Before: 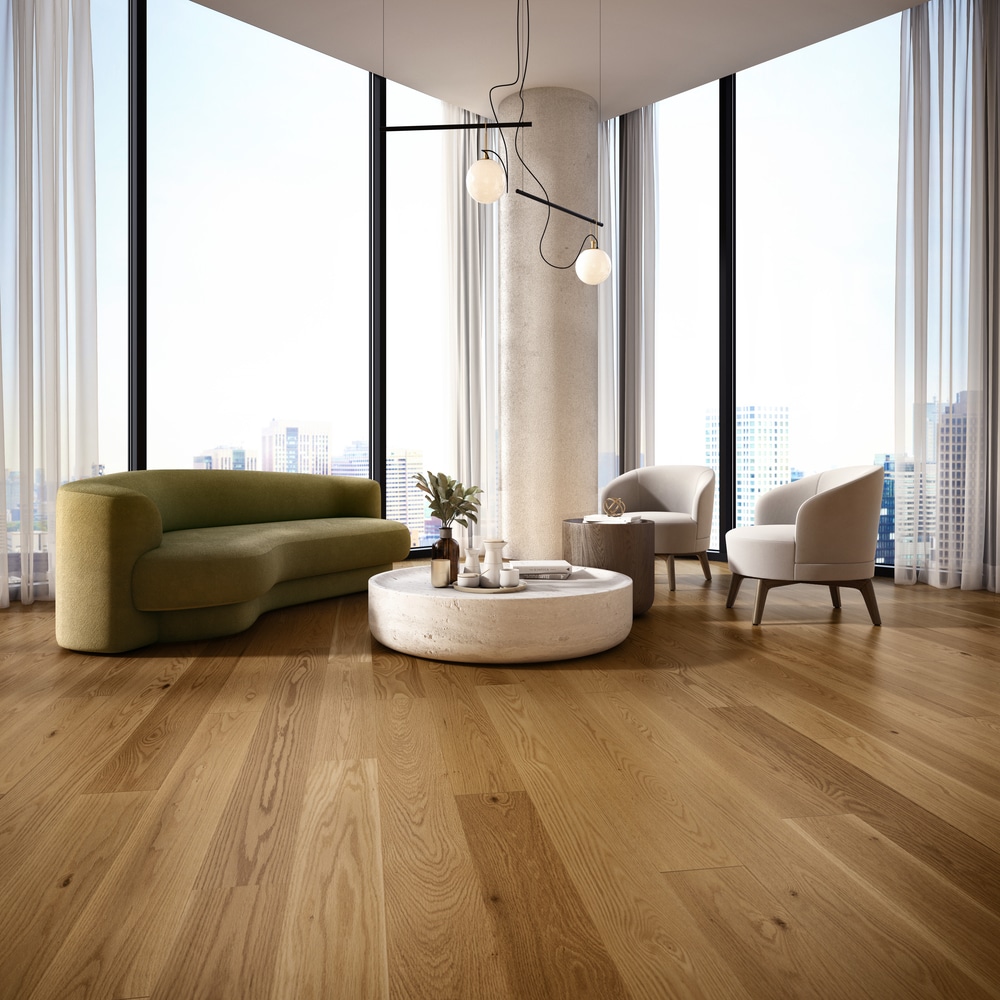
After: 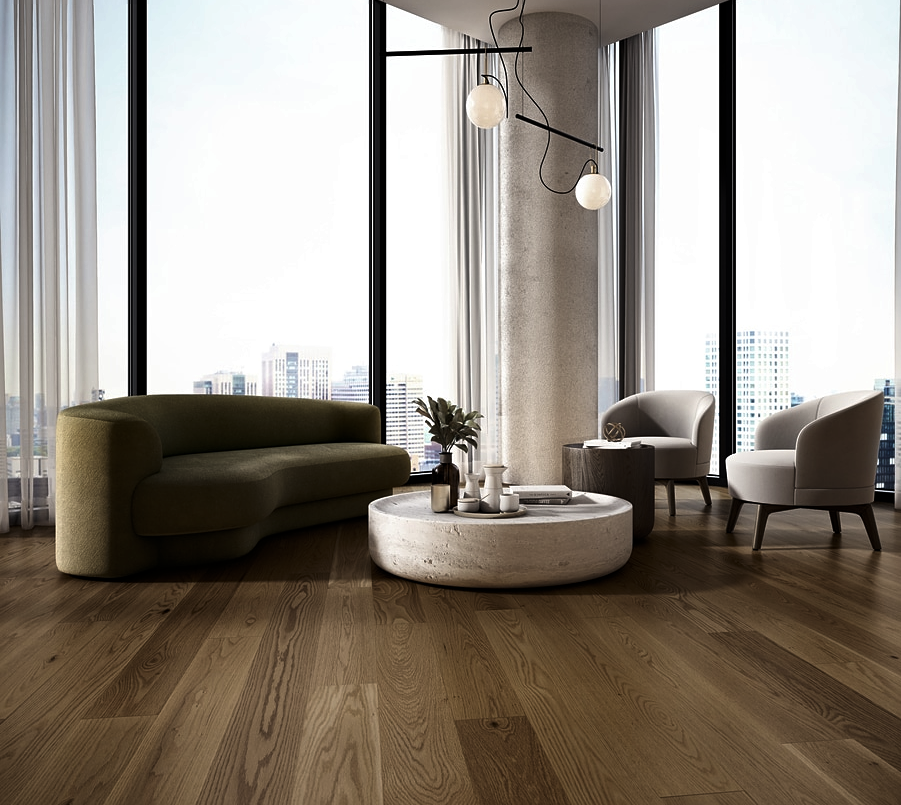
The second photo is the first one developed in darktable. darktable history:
crop: top 7.518%, right 9.834%, bottom 11.957%
levels: levels [0, 0.618, 1]
sharpen: radius 1.308, amount 0.291, threshold 0.247
